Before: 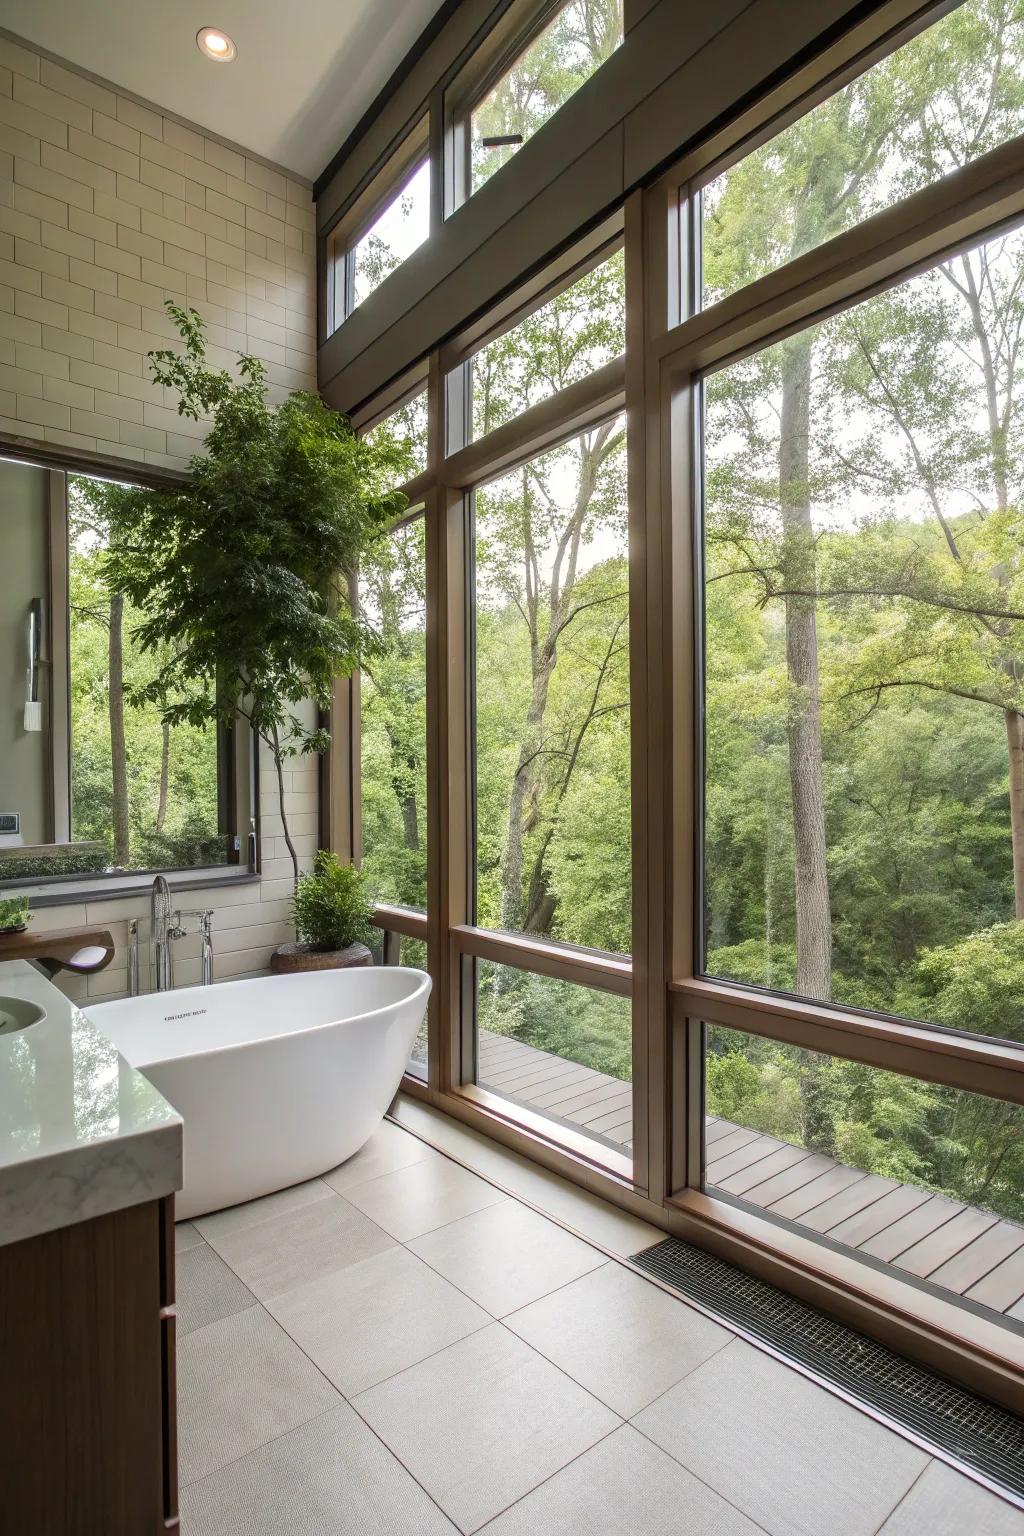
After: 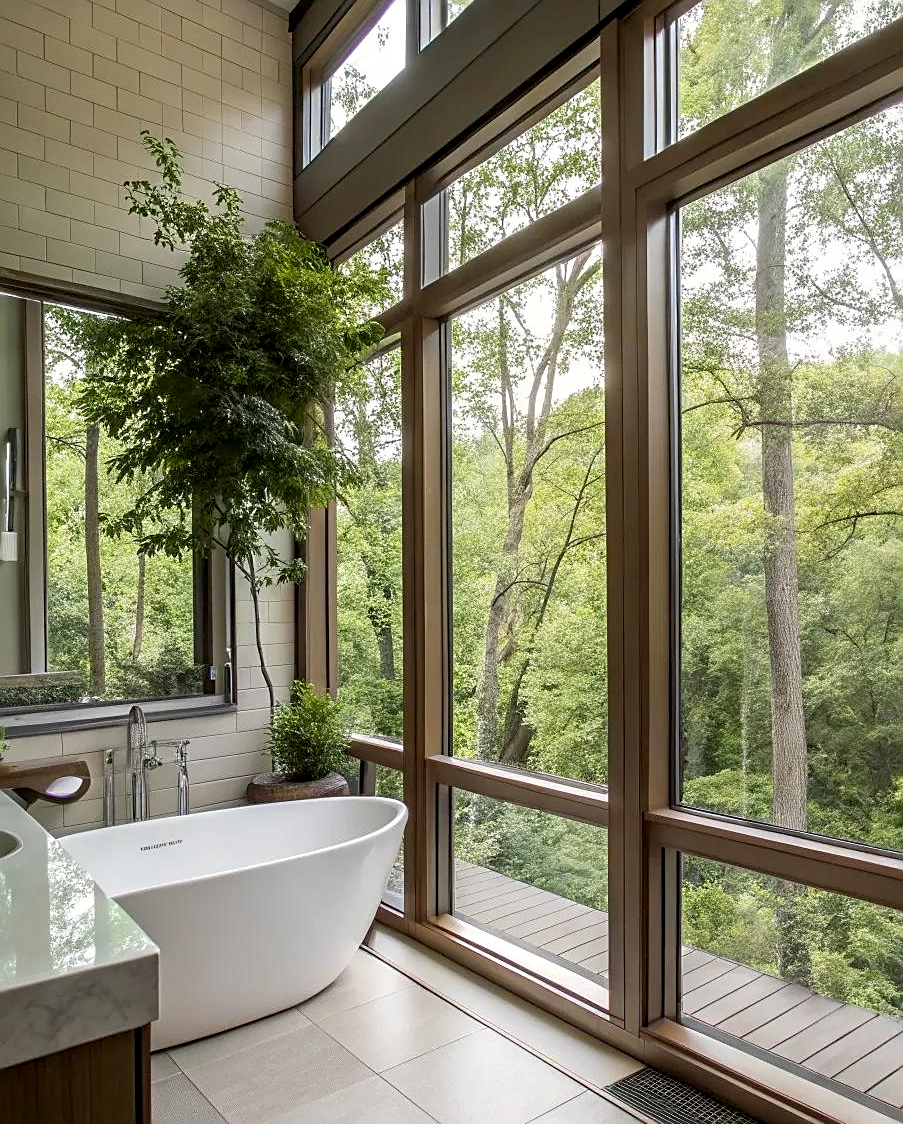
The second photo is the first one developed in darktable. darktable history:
exposure: black level correction 0.005, exposure 0.015 EV, compensate highlight preservation false
sharpen: on, module defaults
crop and rotate: left 2.427%, top 11.093%, right 9.326%, bottom 15.682%
